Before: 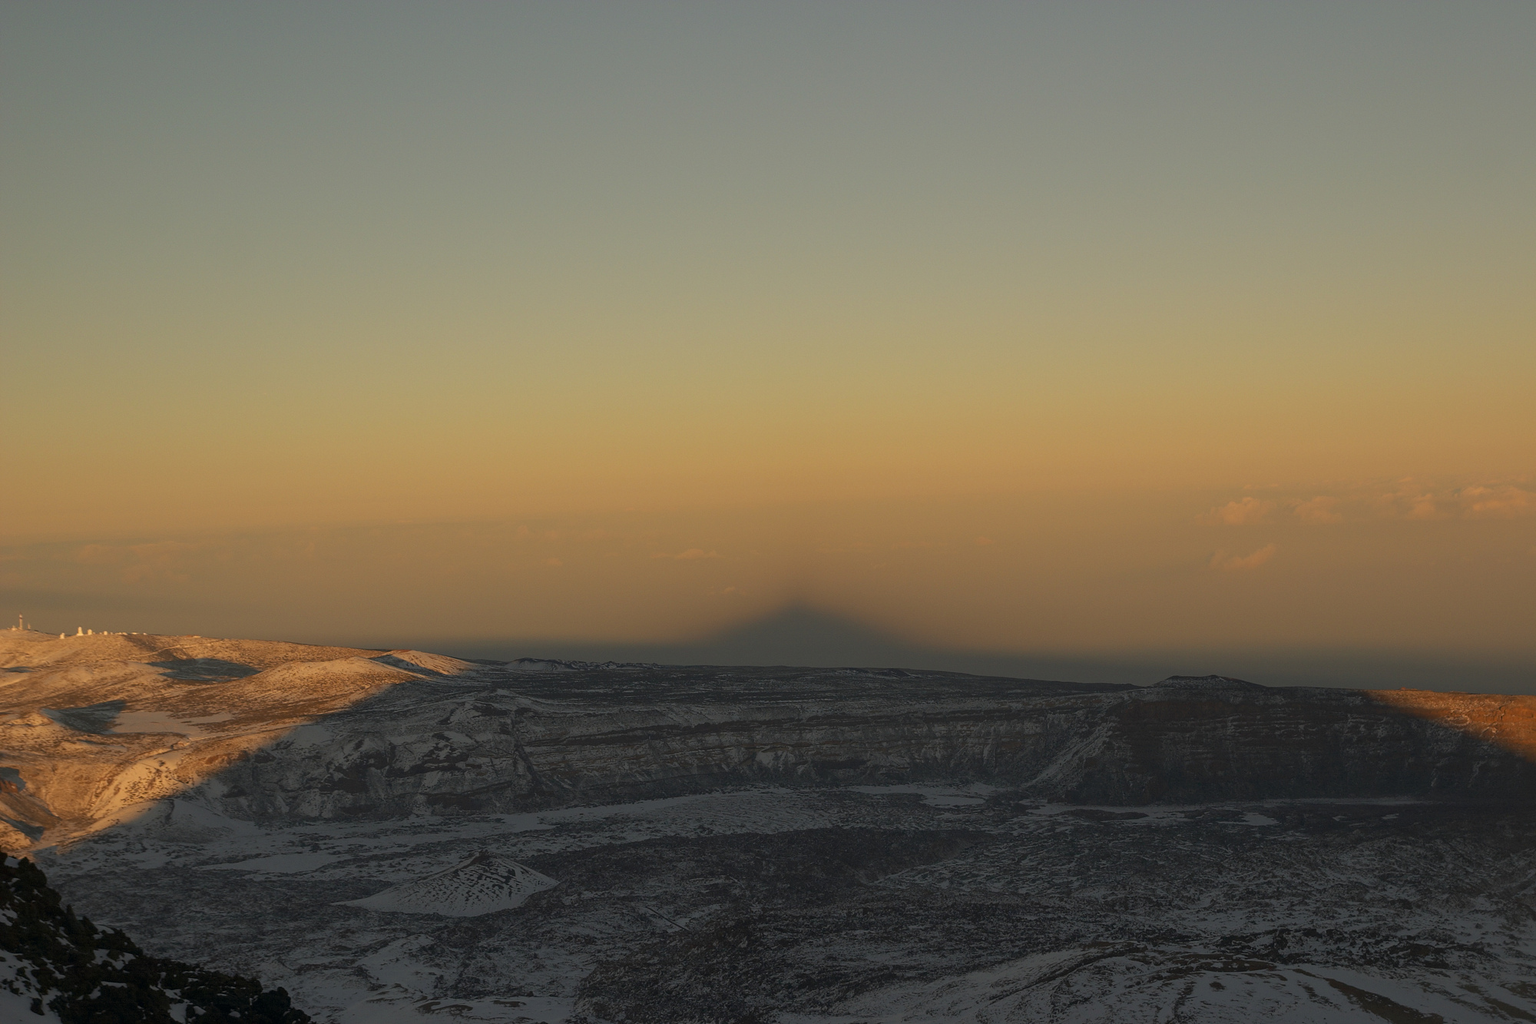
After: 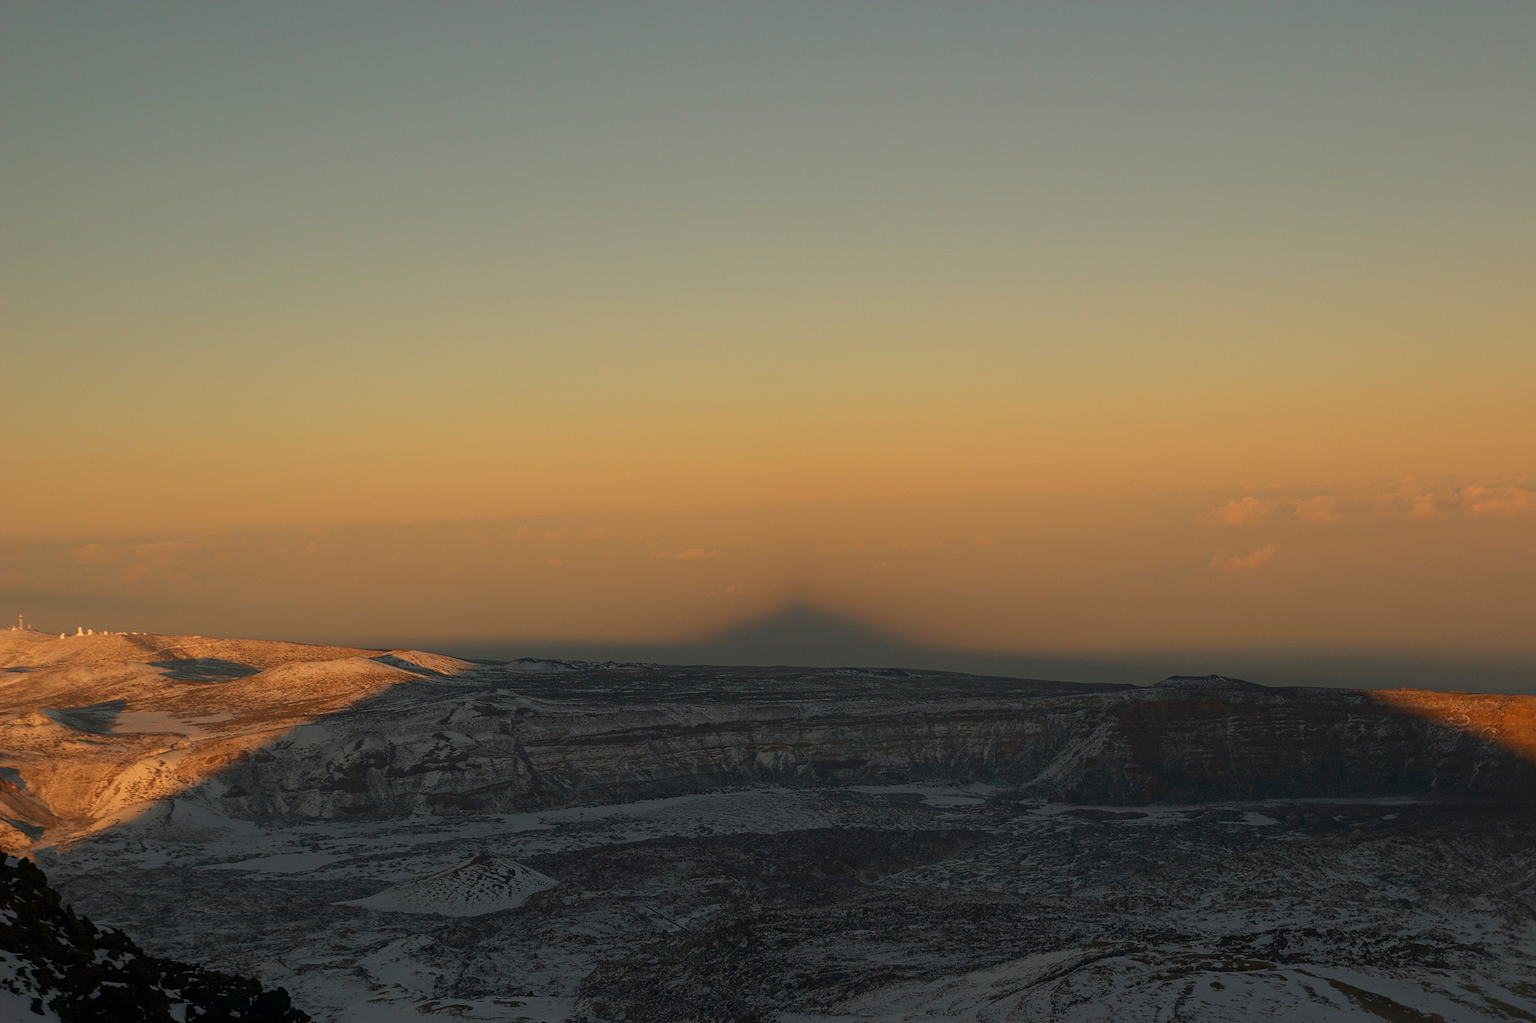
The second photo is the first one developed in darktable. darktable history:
tone equalizer: on, module defaults
contrast equalizer: y [[0.5, 0.5, 0.478, 0.5, 0.5, 0.5], [0.5 ×6], [0.5 ×6], [0 ×6], [0 ×6]]
